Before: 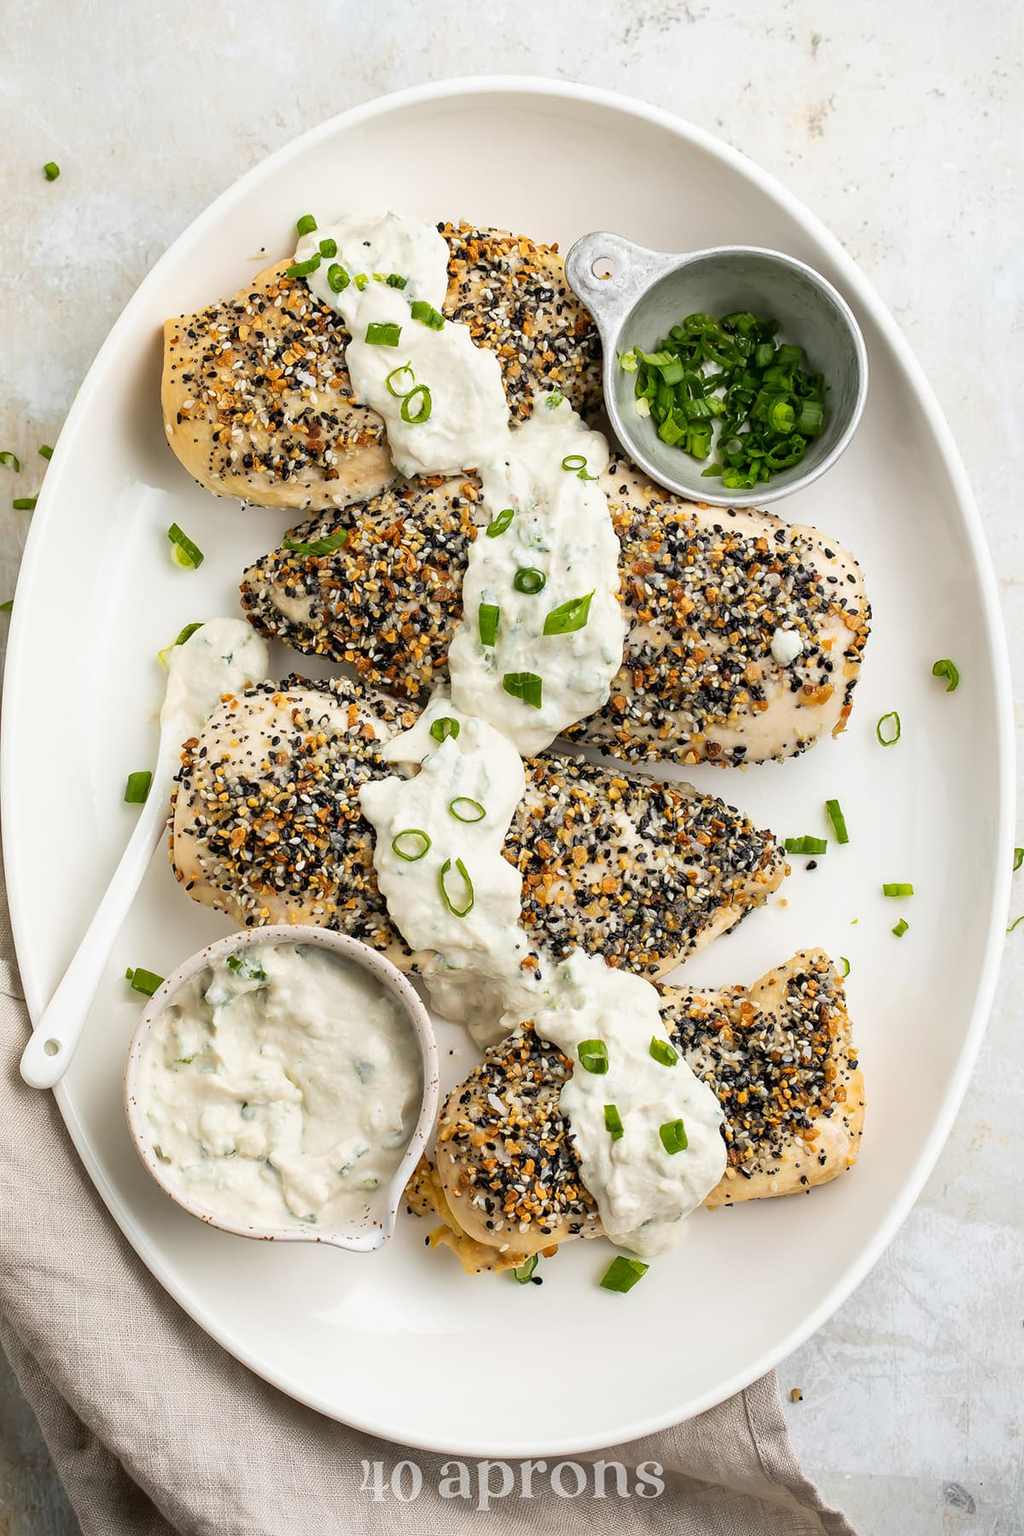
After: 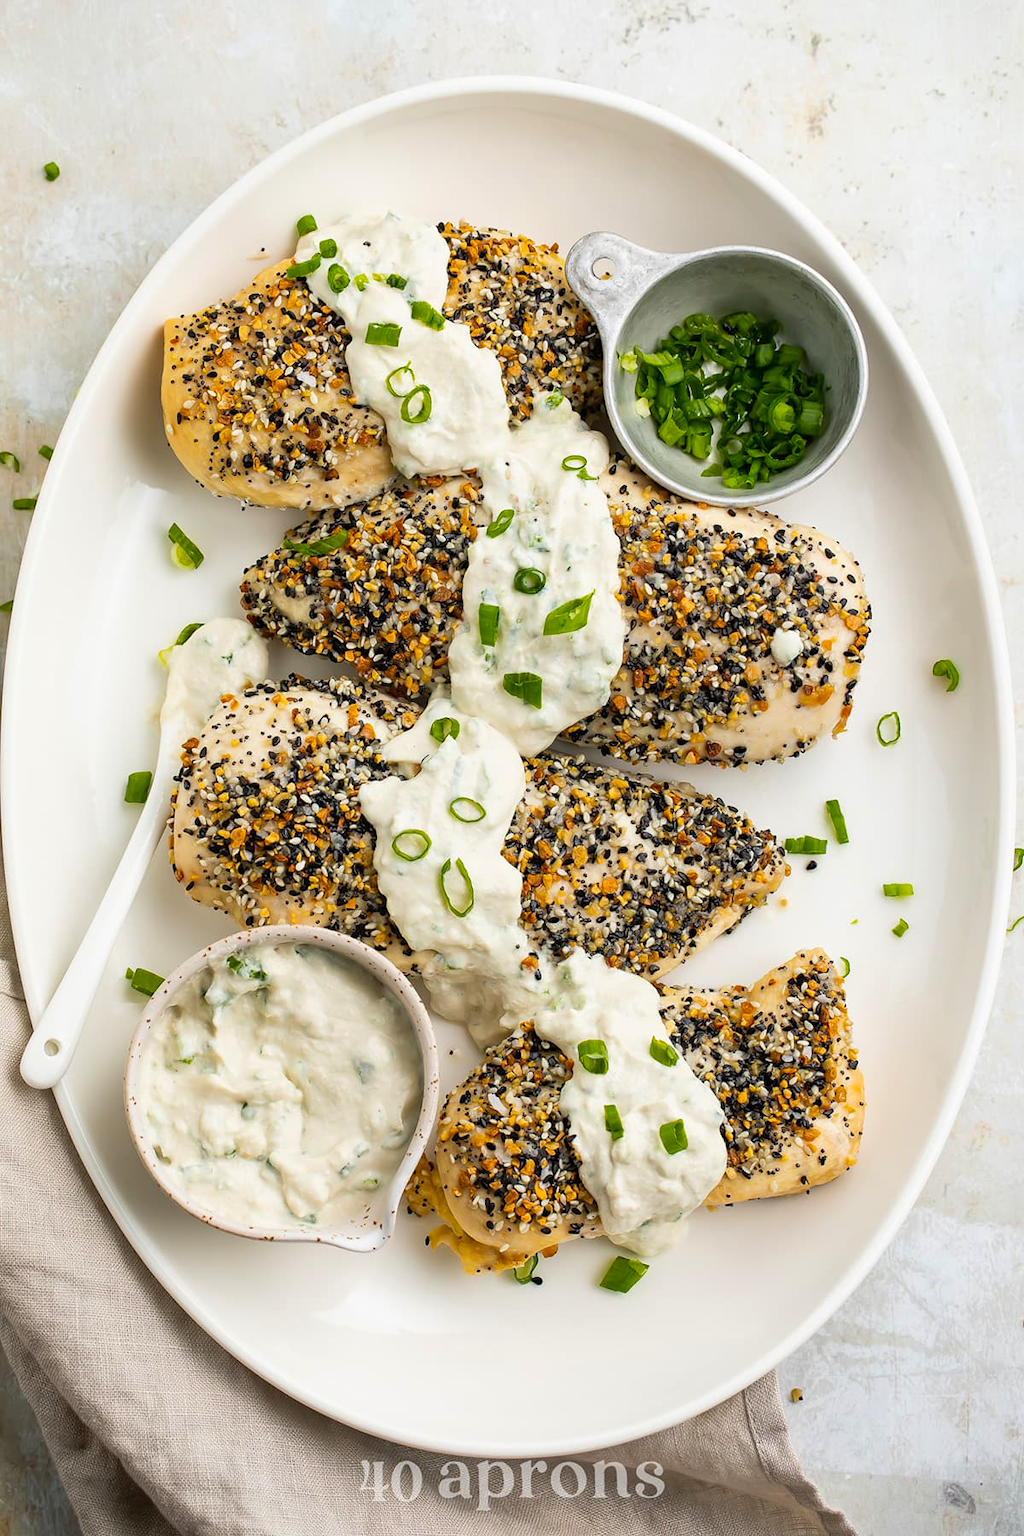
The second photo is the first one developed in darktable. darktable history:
color balance rgb: shadows lift › chroma 1.003%, shadows lift › hue 242.26°, perceptual saturation grading › global saturation 10.008%, global vibrance 20%
